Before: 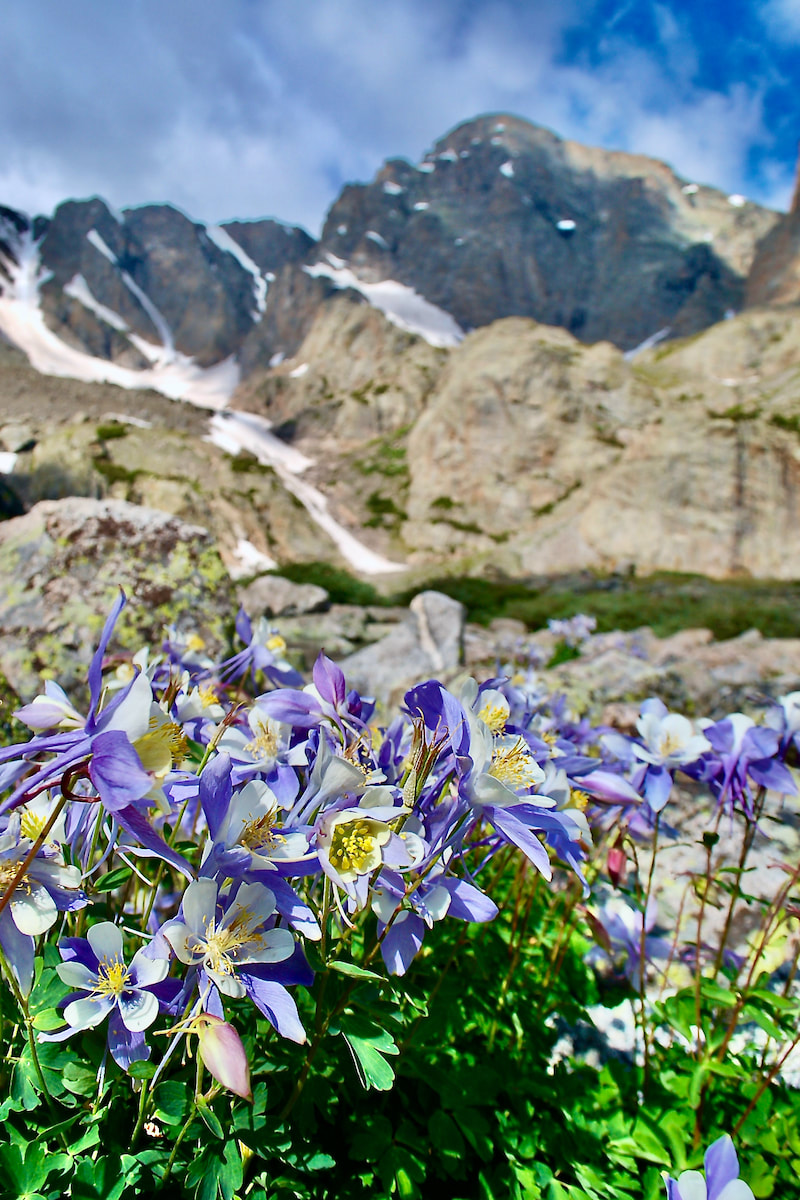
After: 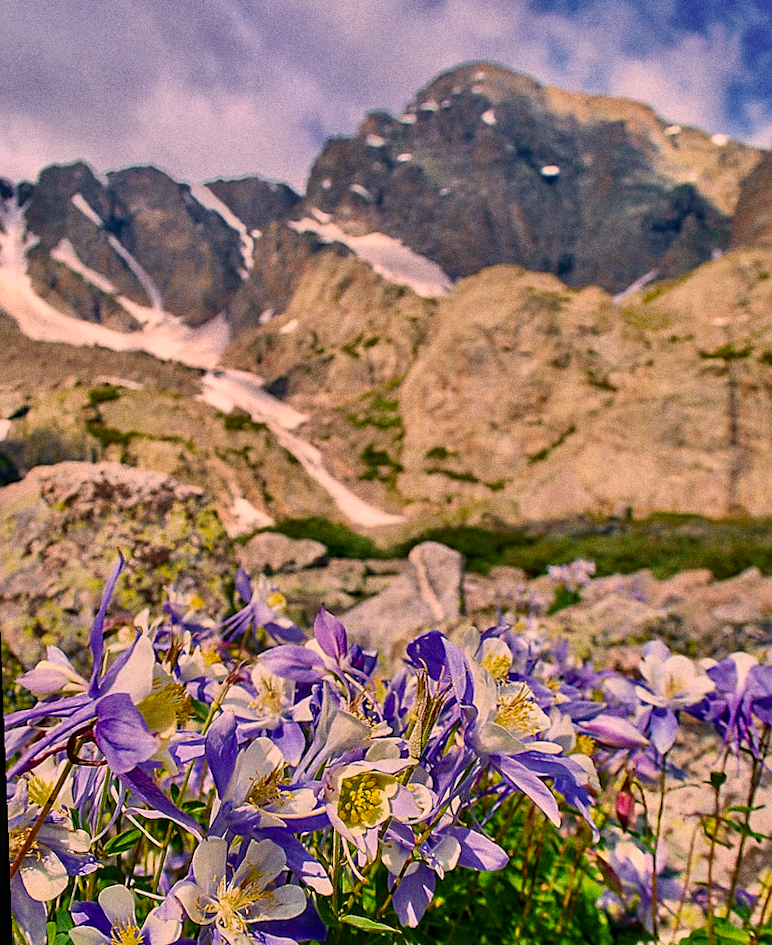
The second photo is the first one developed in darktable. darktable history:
local contrast: on, module defaults
sharpen: on, module defaults
crop and rotate: angle 0.2°, left 0.275%, right 3.127%, bottom 14.18%
rotate and perspective: rotation -2°, crop left 0.022, crop right 0.978, crop top 0.049, crop bottom 0.951
color zones: curves: ch0 [(0, 0.425) (0.143, 0.422) (0.286, 0.42) (0.429, 0.419) (0.571, 0.419) (0.714, 0.42) (0.857, 0.422) (1, 0.425)]
color correction: highlights a* 21.88, highlights b* 22.25
grain: coarseness 9.61 ISO, strength 35.62%
